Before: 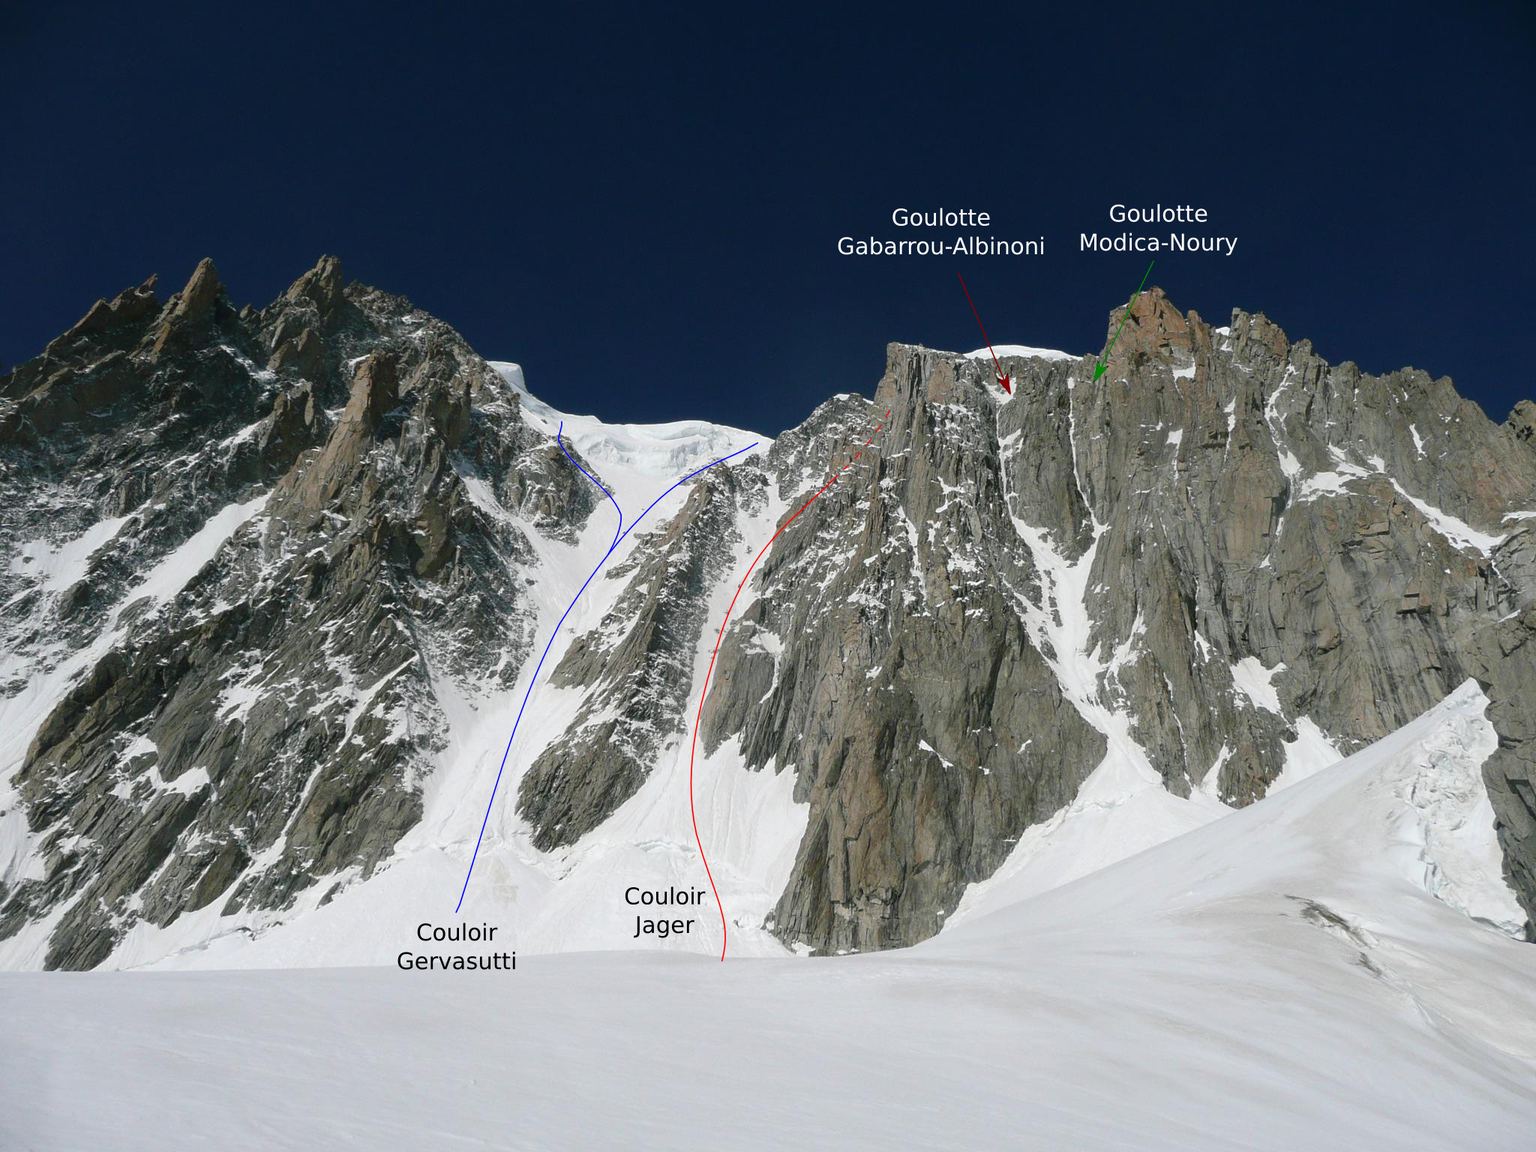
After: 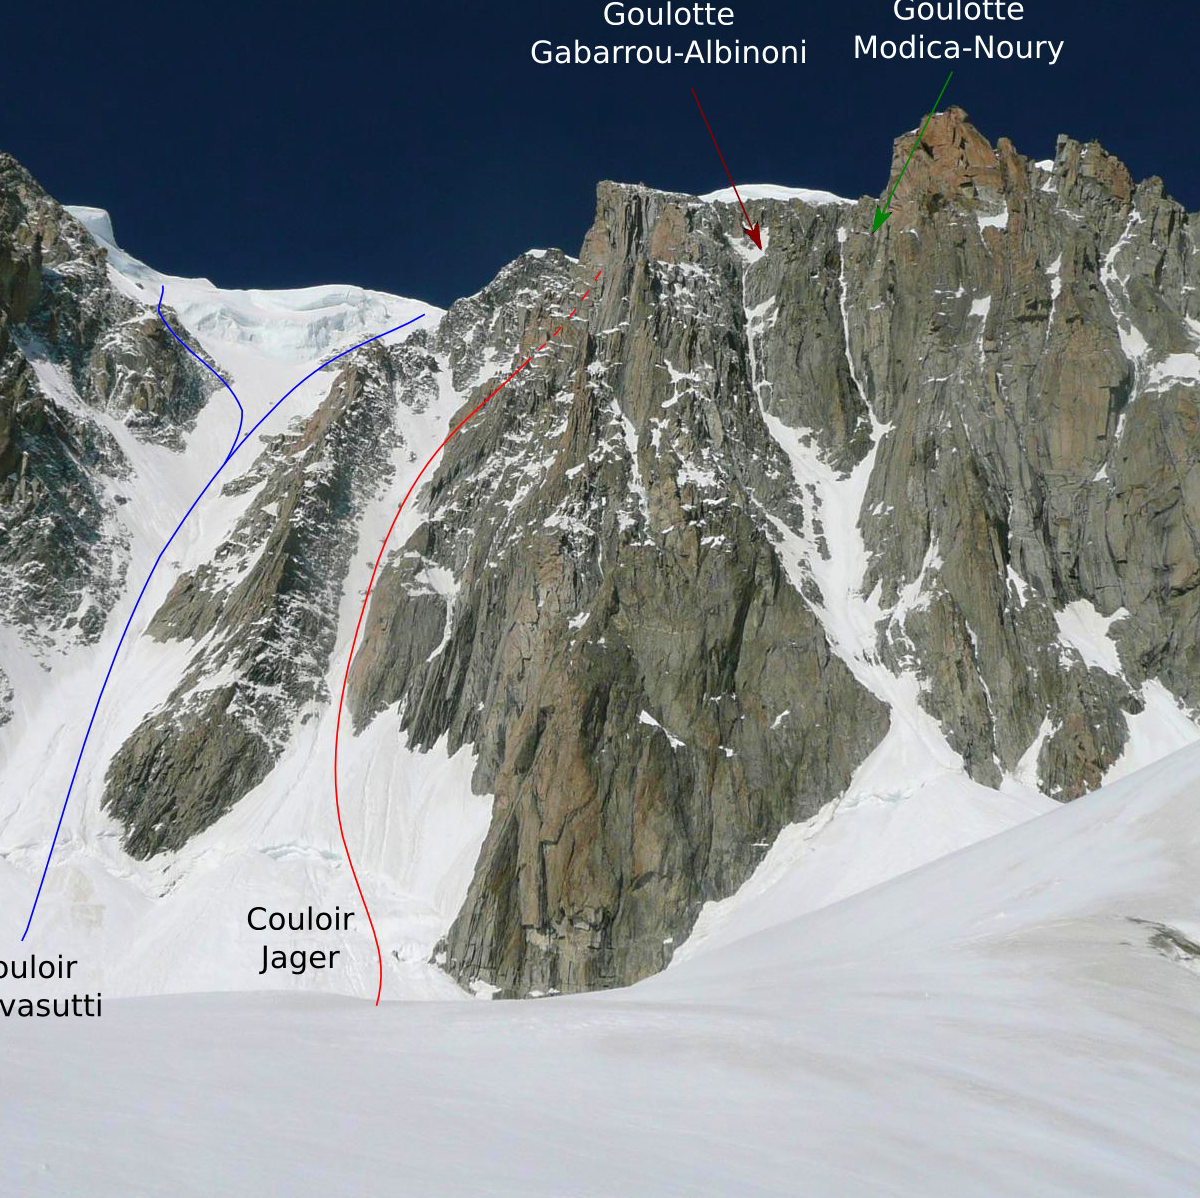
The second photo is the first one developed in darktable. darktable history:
velvia: strength 29.25%
crop and rotate: left 28.654%, top 17.979%, right 12.716%, bottom 4.006%
